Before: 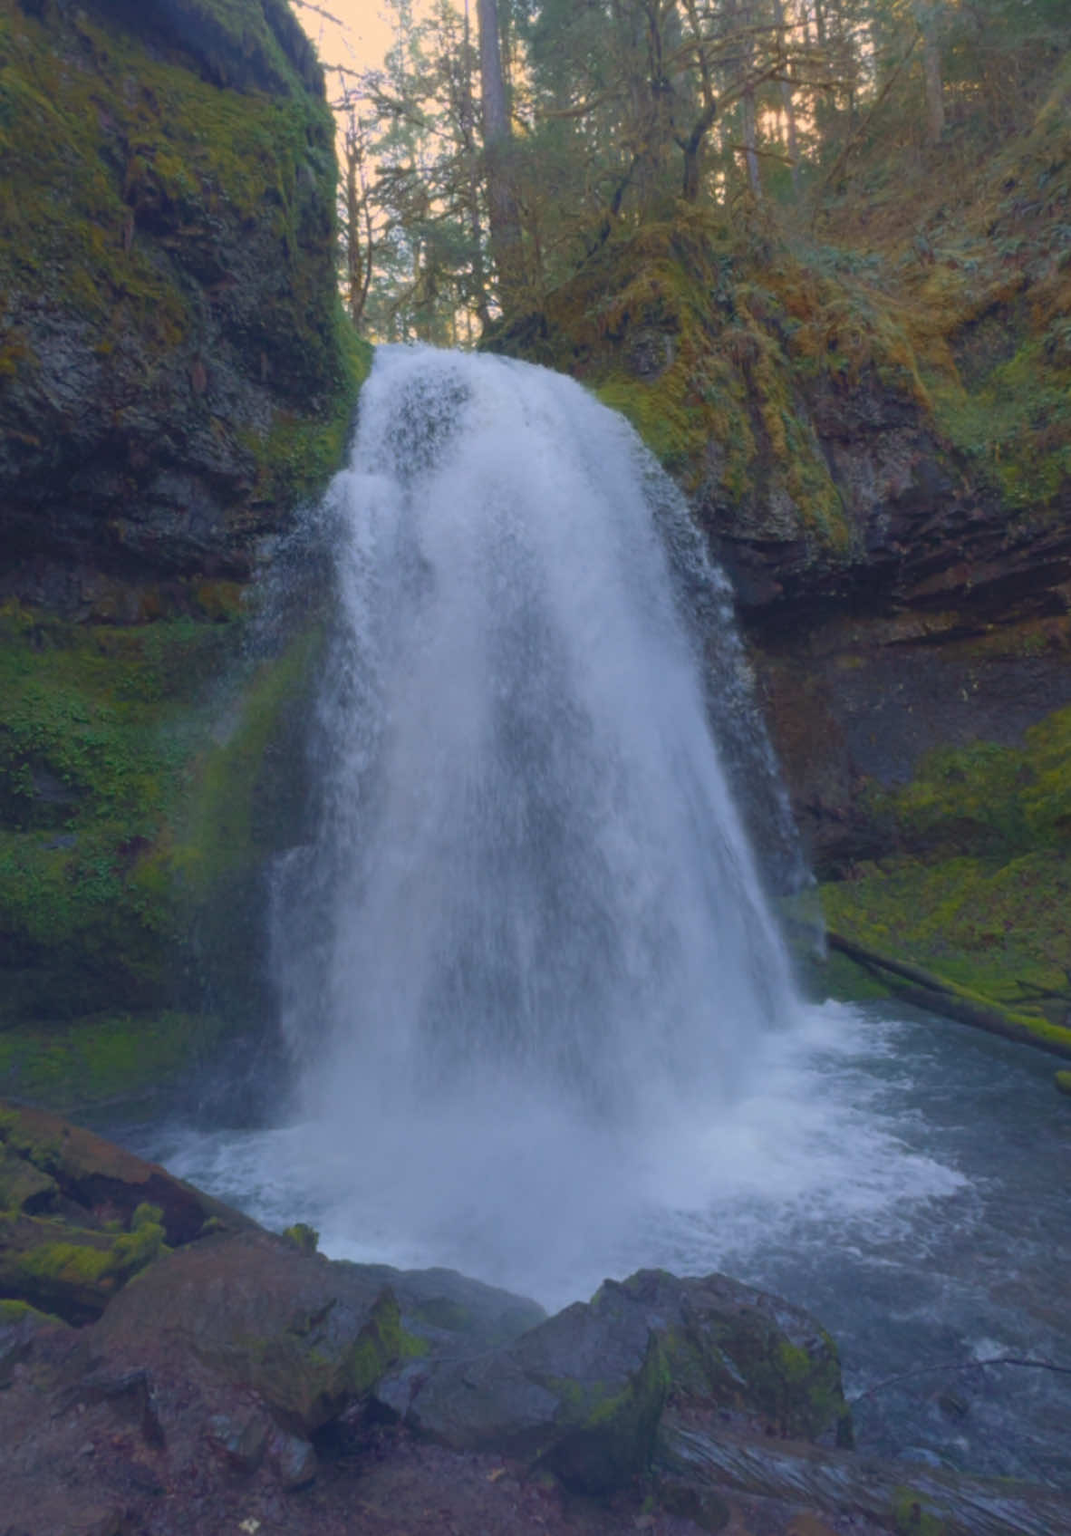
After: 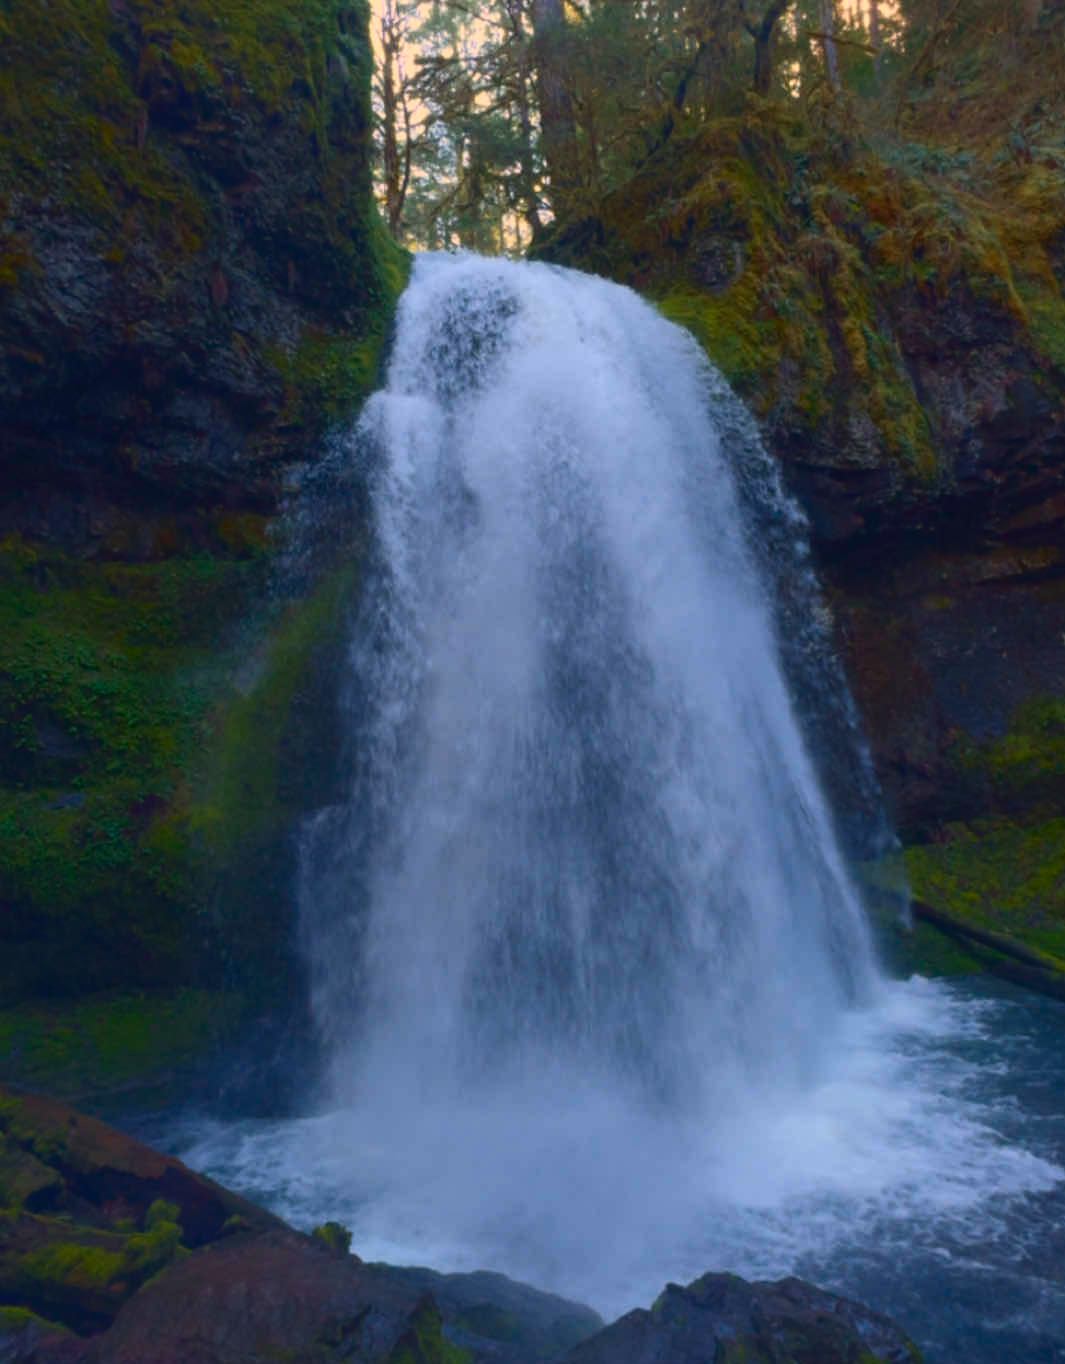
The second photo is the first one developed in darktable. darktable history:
contrast brightness saturation: contrast 0.21, brightness -0.102, saturation 0.212
crop: top 7.554%, right 9.849%, bottom 11.928%
tone equalizer: on, module defaults
color balance rgb: linear chroma grading › global chroma 0.485%, perceptual saturation grading › global saturation 0.381%, global vibrance 20%
